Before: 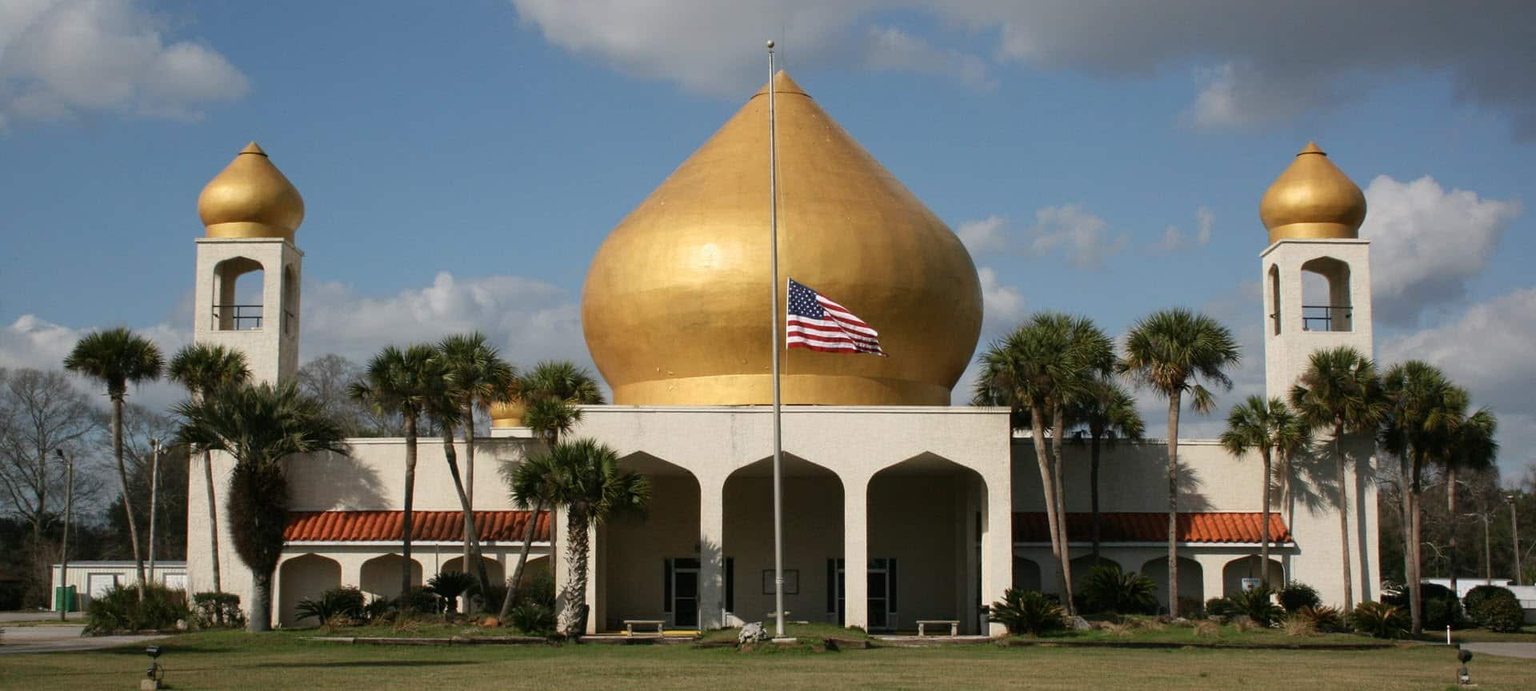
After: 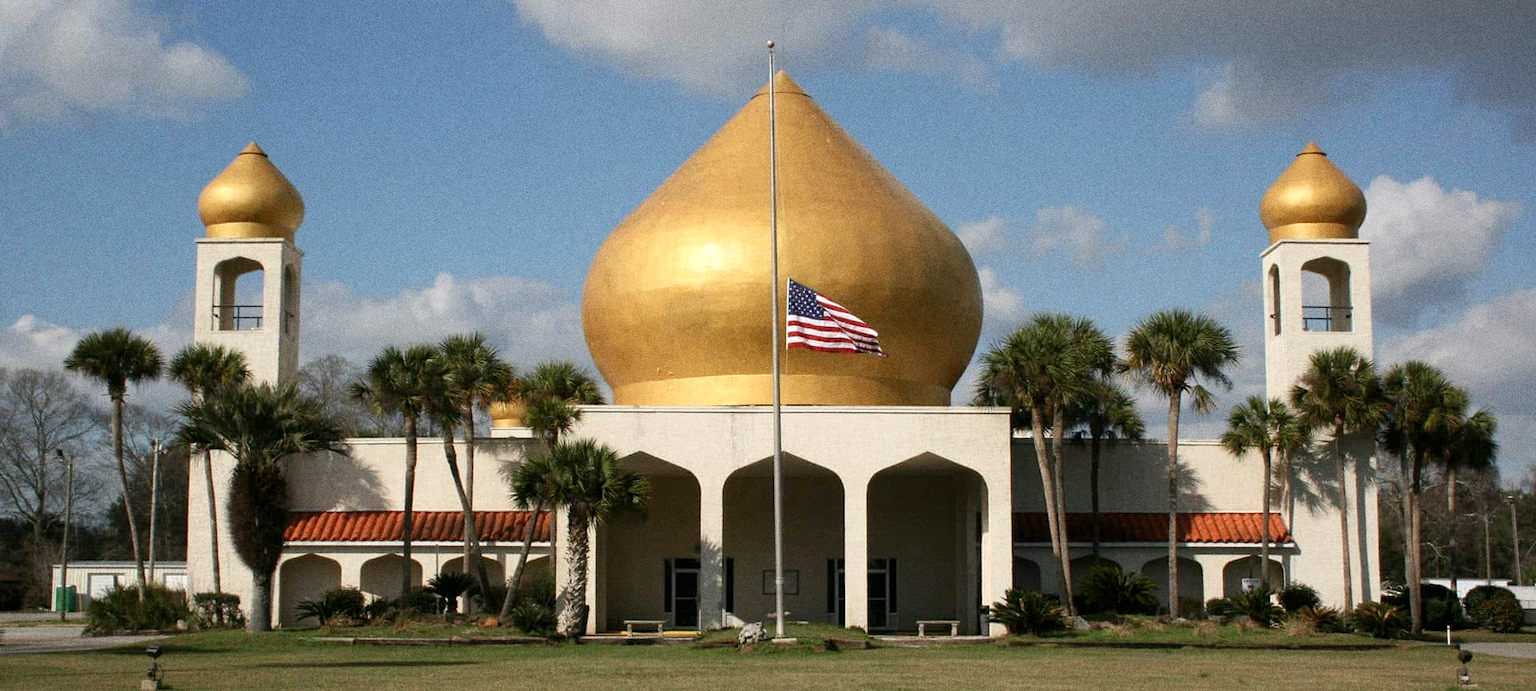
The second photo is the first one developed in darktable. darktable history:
grain: coarseness 0.09 ISO, strength 40%
exposure: black level correction 0.001, exposure 0.3 EV, compensate highlight preservation false
